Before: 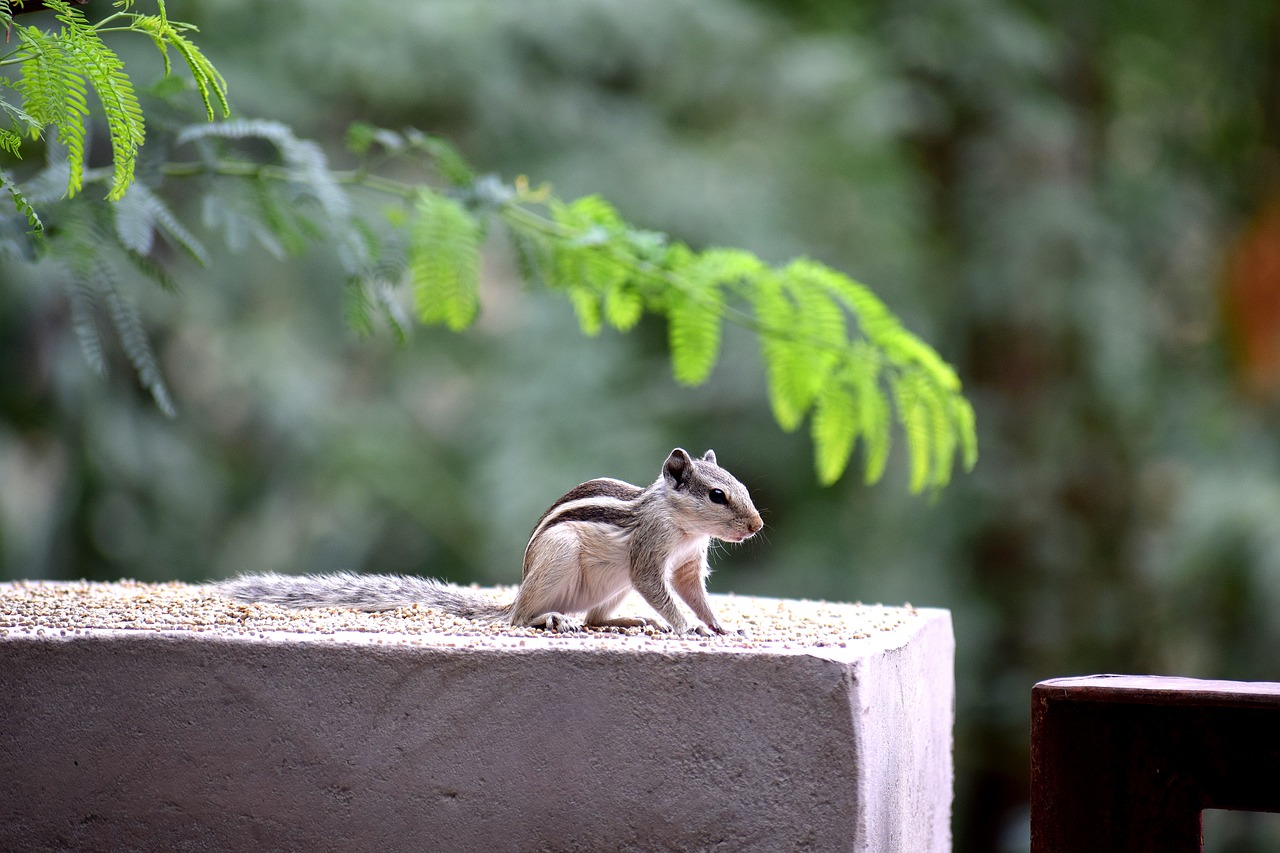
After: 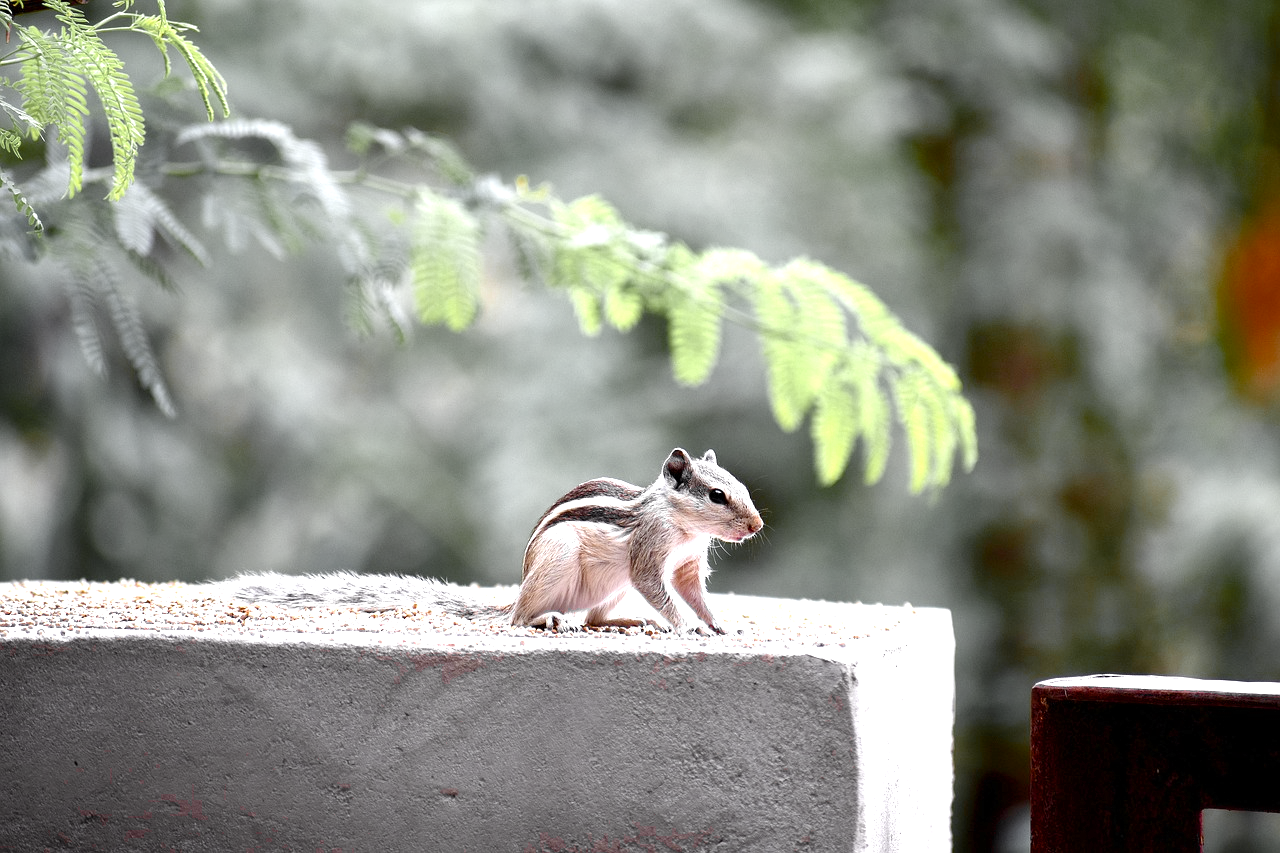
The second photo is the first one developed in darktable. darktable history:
color balance rgb: perceptual saturation grading › global saturation 20%, perceptual saturation grading › highlights -25%, perceptual saturation grading › shadows 25%
exposure: exposure 1 EV, compensate highlight preservation false
color zones: curves: ch0 [(0.004, 0.388) (0.125, 0.392) (0.25, 0.404) (0.375, 0.5) (0.5, 0.5) (0.625, 0.5) (0.75, 0.5) (0.875, 0.5)]; ch1 [(0, 0.5) (0.125, 0.5) (0.25, 0.5) (0.375, 0.124) (0.524, 0.124) (0.645, 0.128) (0.789, 0.132) (0.914, 0.096) (0.998, 0.068)]
